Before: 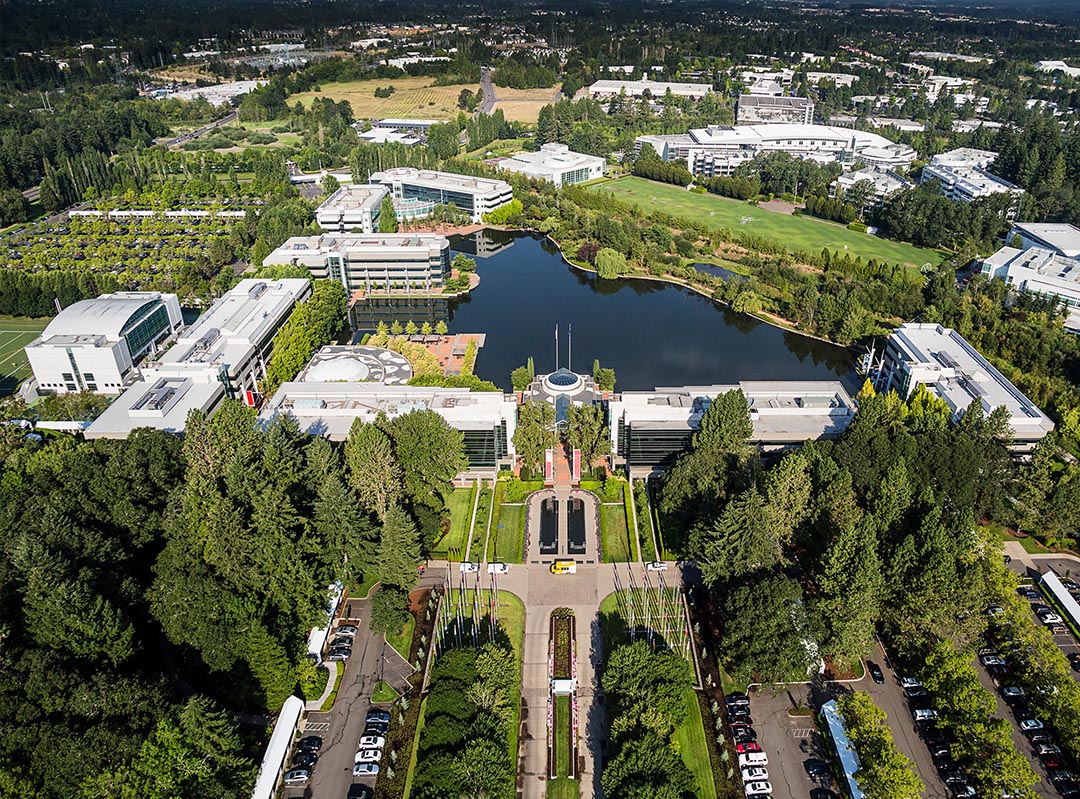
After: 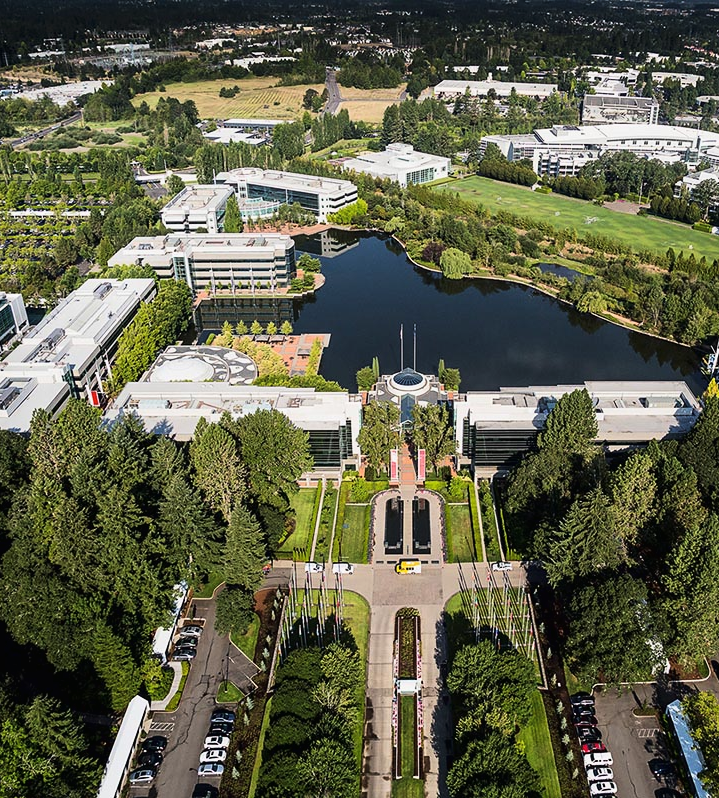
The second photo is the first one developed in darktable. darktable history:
crop and rotate: left 14.385%, right 18.948%
tone curve: curves: ch0 [(0.016, 0.011) (0.204, 0.146) (0.515, 0.476) (0.78, 0.795) (1, 0.981)], color space Lab, linked channels, preserve colors none
